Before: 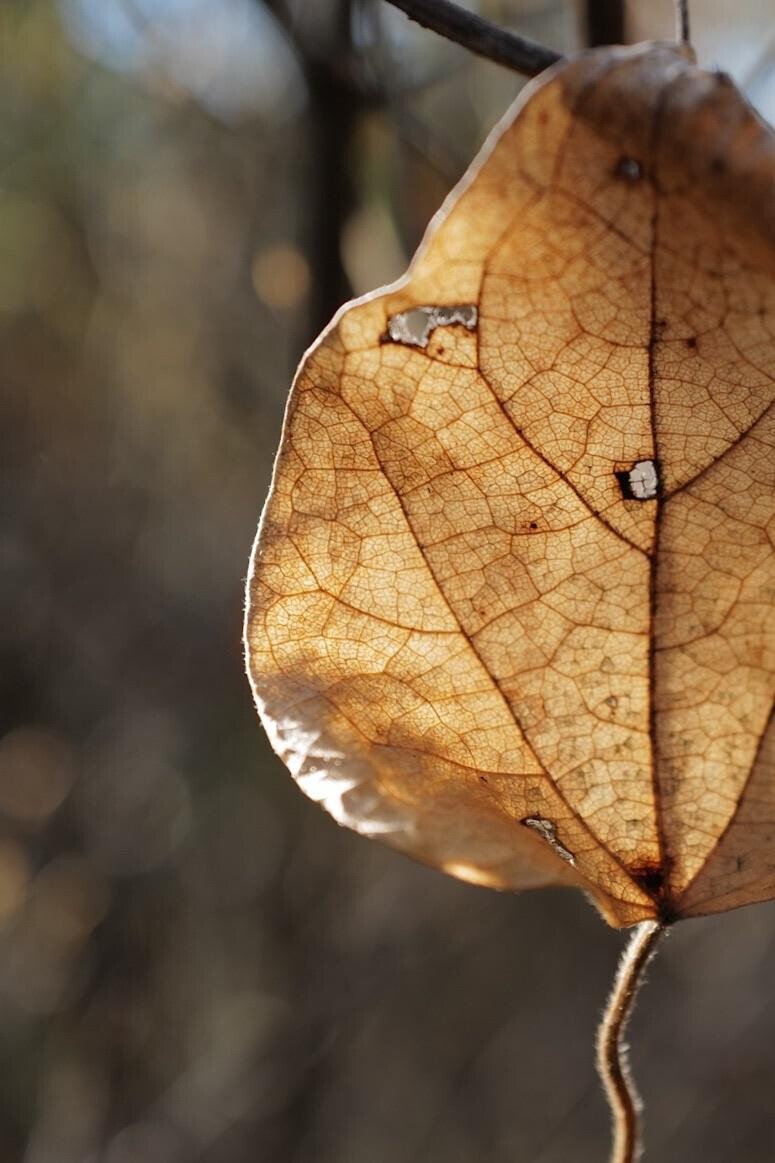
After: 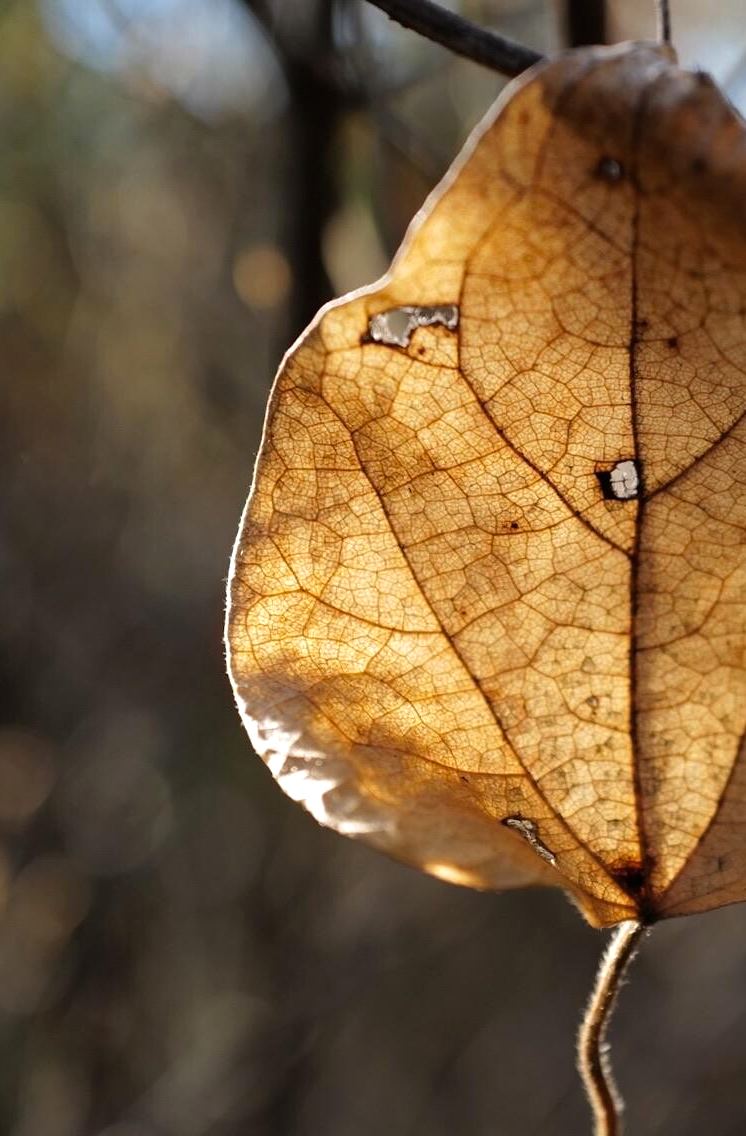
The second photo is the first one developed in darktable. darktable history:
crop and rotate: left 2.536%, right 1.107%, bottom 2.246%
color balance rgb: linear chroma grading › global chroma 10%, global vibrance 10%, contrast 15%, saturation formula JzAzBz (2021)
